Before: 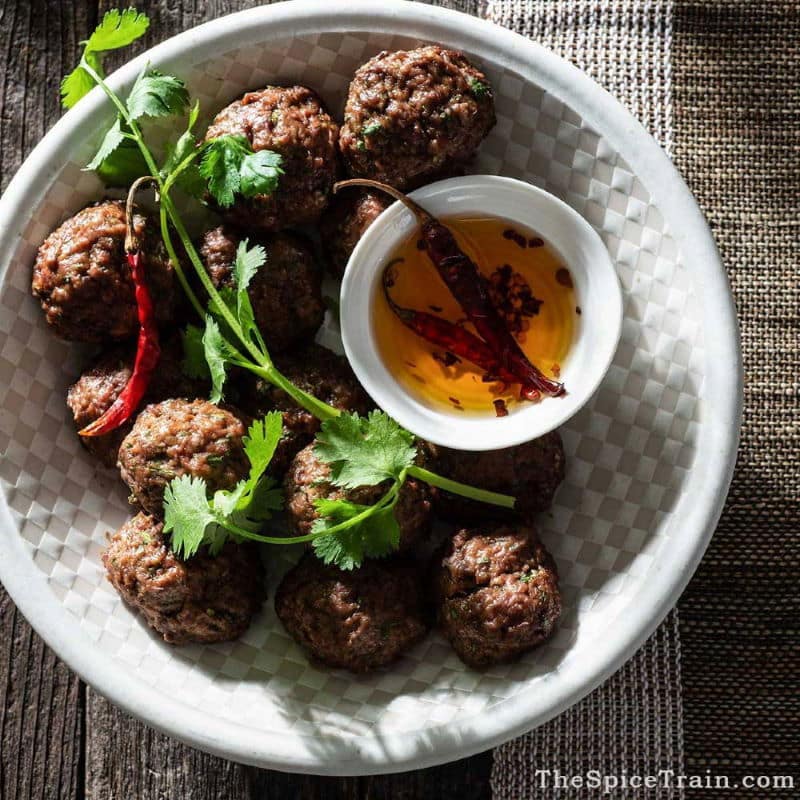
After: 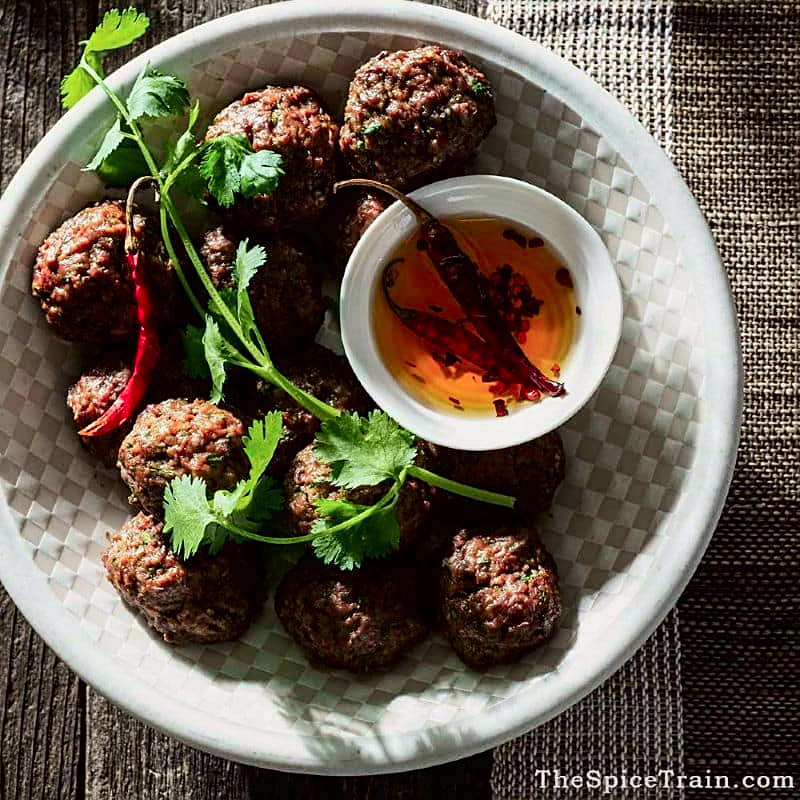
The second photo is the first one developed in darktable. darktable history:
tone curve: curves: ch0 [(0, 0) (0.068, 0.031) (0.175, 0.132) (0.337, 0.304) (0.498, 0.511) (0.748, 0.762) (0.993, 0.954)]; ch1 [(0, 0) (0.294, 0.184) (0.359, 0.34) (0.362, 0.35) (0.43, 0.41) (0.476, 0.457) (0.499, 0.5) (0.529, 0.523) (0.677, 0.762) (1, 1)]; ch2 [(0, 0) (0.431, 0.419) (0.495, 0.502) (0.524, 0.534) (0.557, 0.56) (0.634, 0.654) (0.728, 0.722) (1, 1)], color space Lab, independent channels, preserve colors none
exposure: compensate highlight preservation false
sharpen: on, module defaults
